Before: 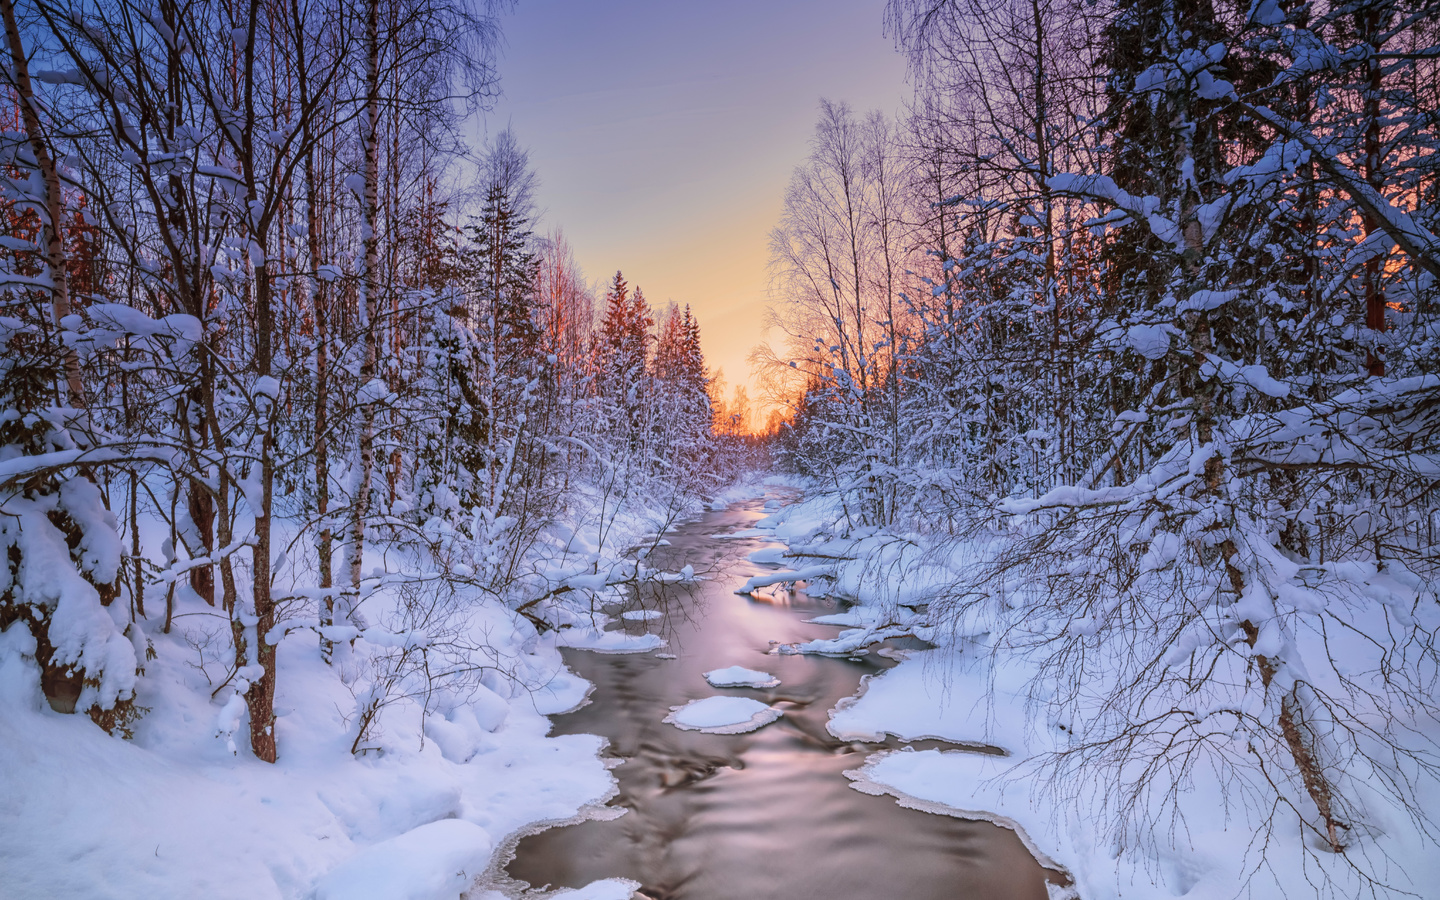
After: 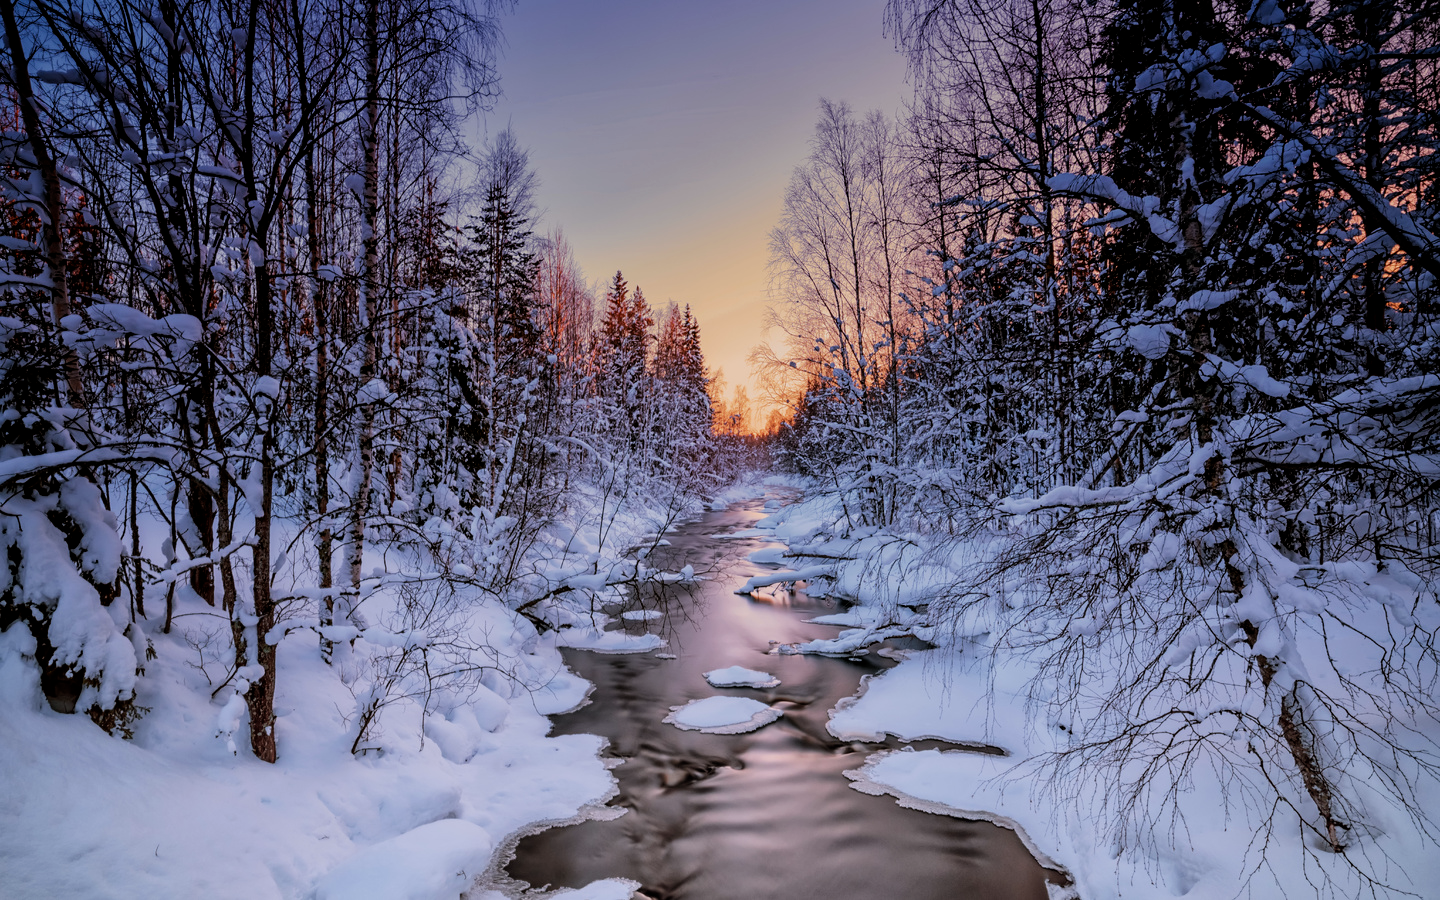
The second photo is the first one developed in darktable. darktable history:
filmic rgb: black relative exposure -8.7 EV, white relative exposure 2.68 EV, target black luminance 0%, target white luminance 99.962%, hardness 6.28, latitude 75.1%, contrast 1.319, highlights saturation mix -5.12%
exposure: black level correction 0.011, exposure -0.473 EV, compensate exposure bias true, compensate highlight preservation false
